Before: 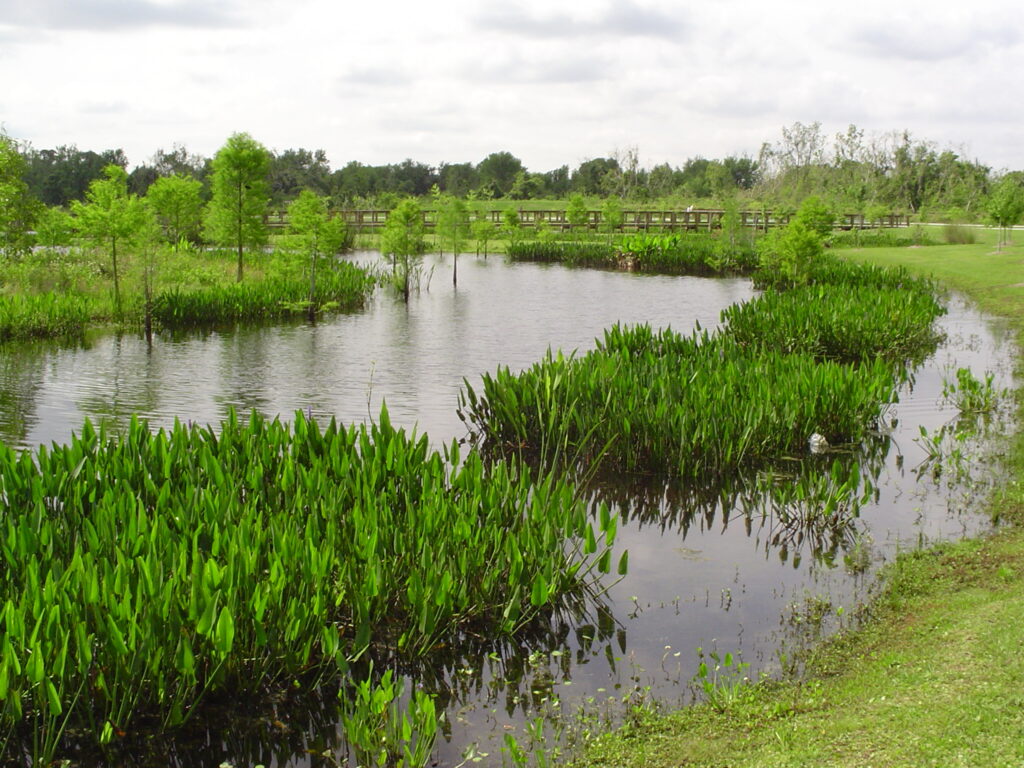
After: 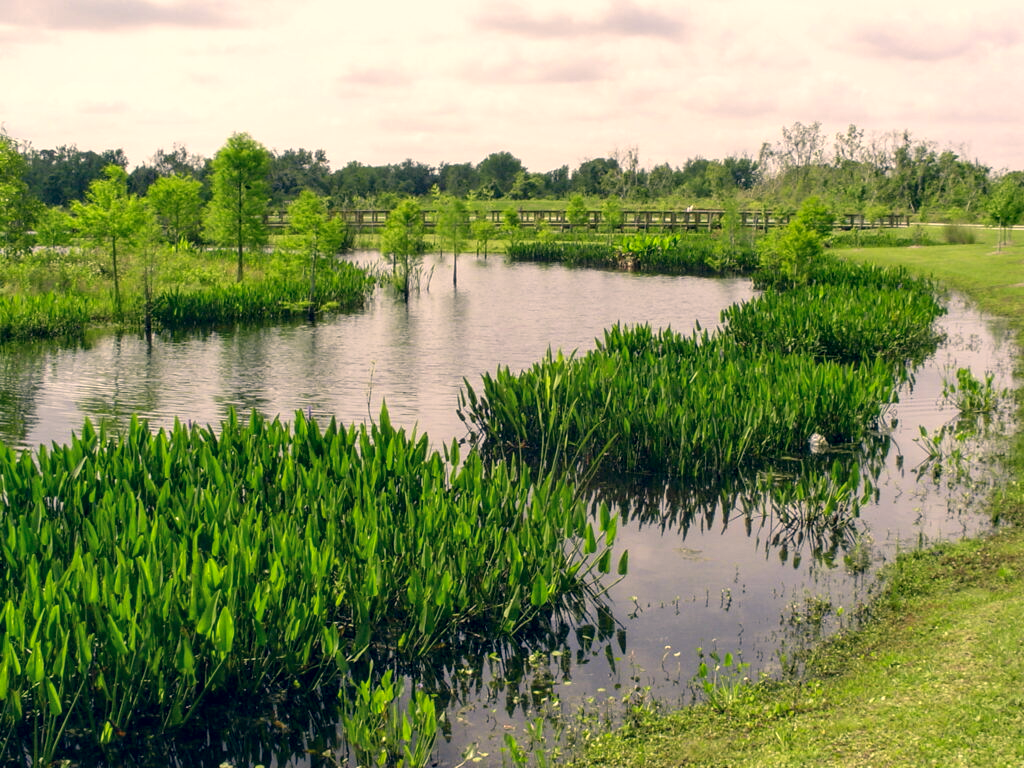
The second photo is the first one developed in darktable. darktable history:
local contrast: highlights 40%, shadows 60%, detail 136%, midtone range 0.514
color correction: highlights a* 10.32, highlights b* 14.66, shadows a* -9.59, shadows b* -15.02
